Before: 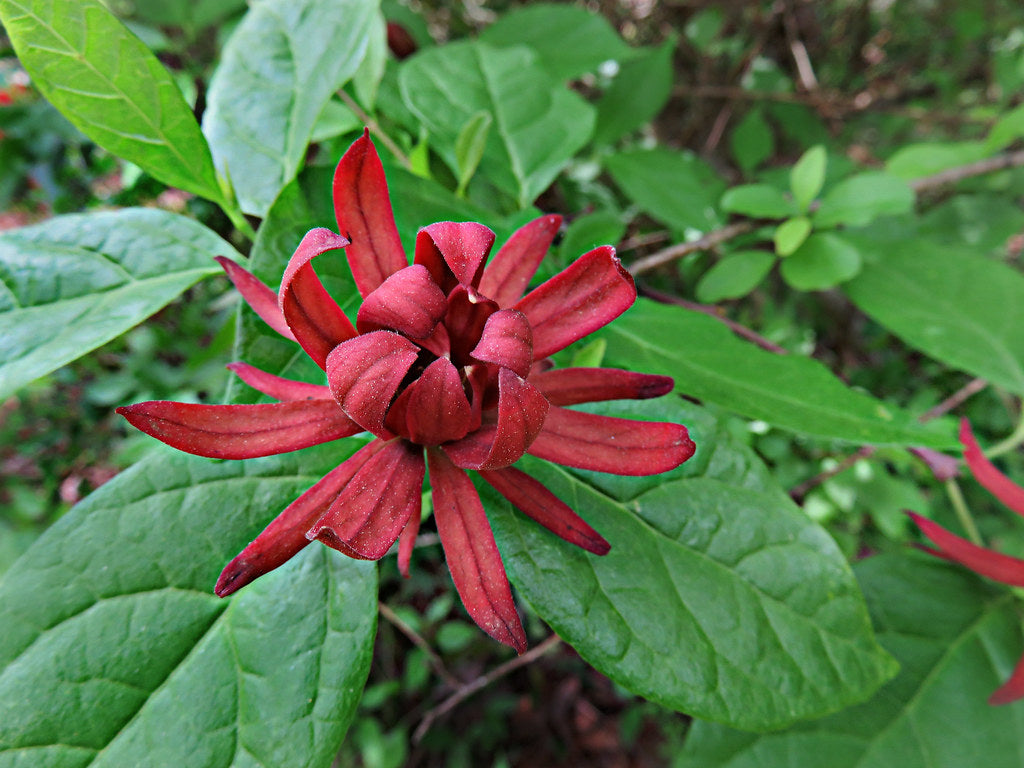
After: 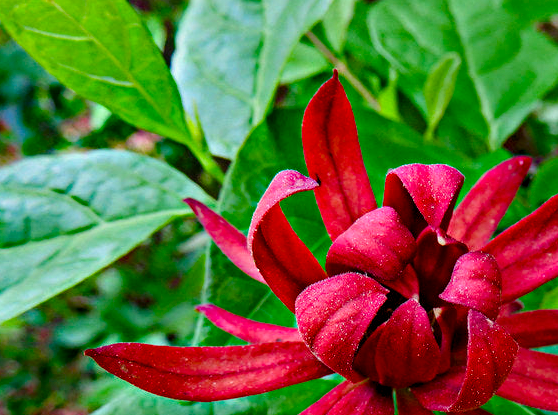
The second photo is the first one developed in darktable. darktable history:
color balance rgb: linear chroma grading › global chroma 14.903%, perceptual saturation grading › global saturation 20%, perceptual saturation grading › highlights -25.349%, perceptual saturation grading › shadows 49.309%, global vibrance 20%
local contrast: on, module defaults
crop and rotate: left 3.068%, top 7.563%, right 42.393%, bottom 38.394%
